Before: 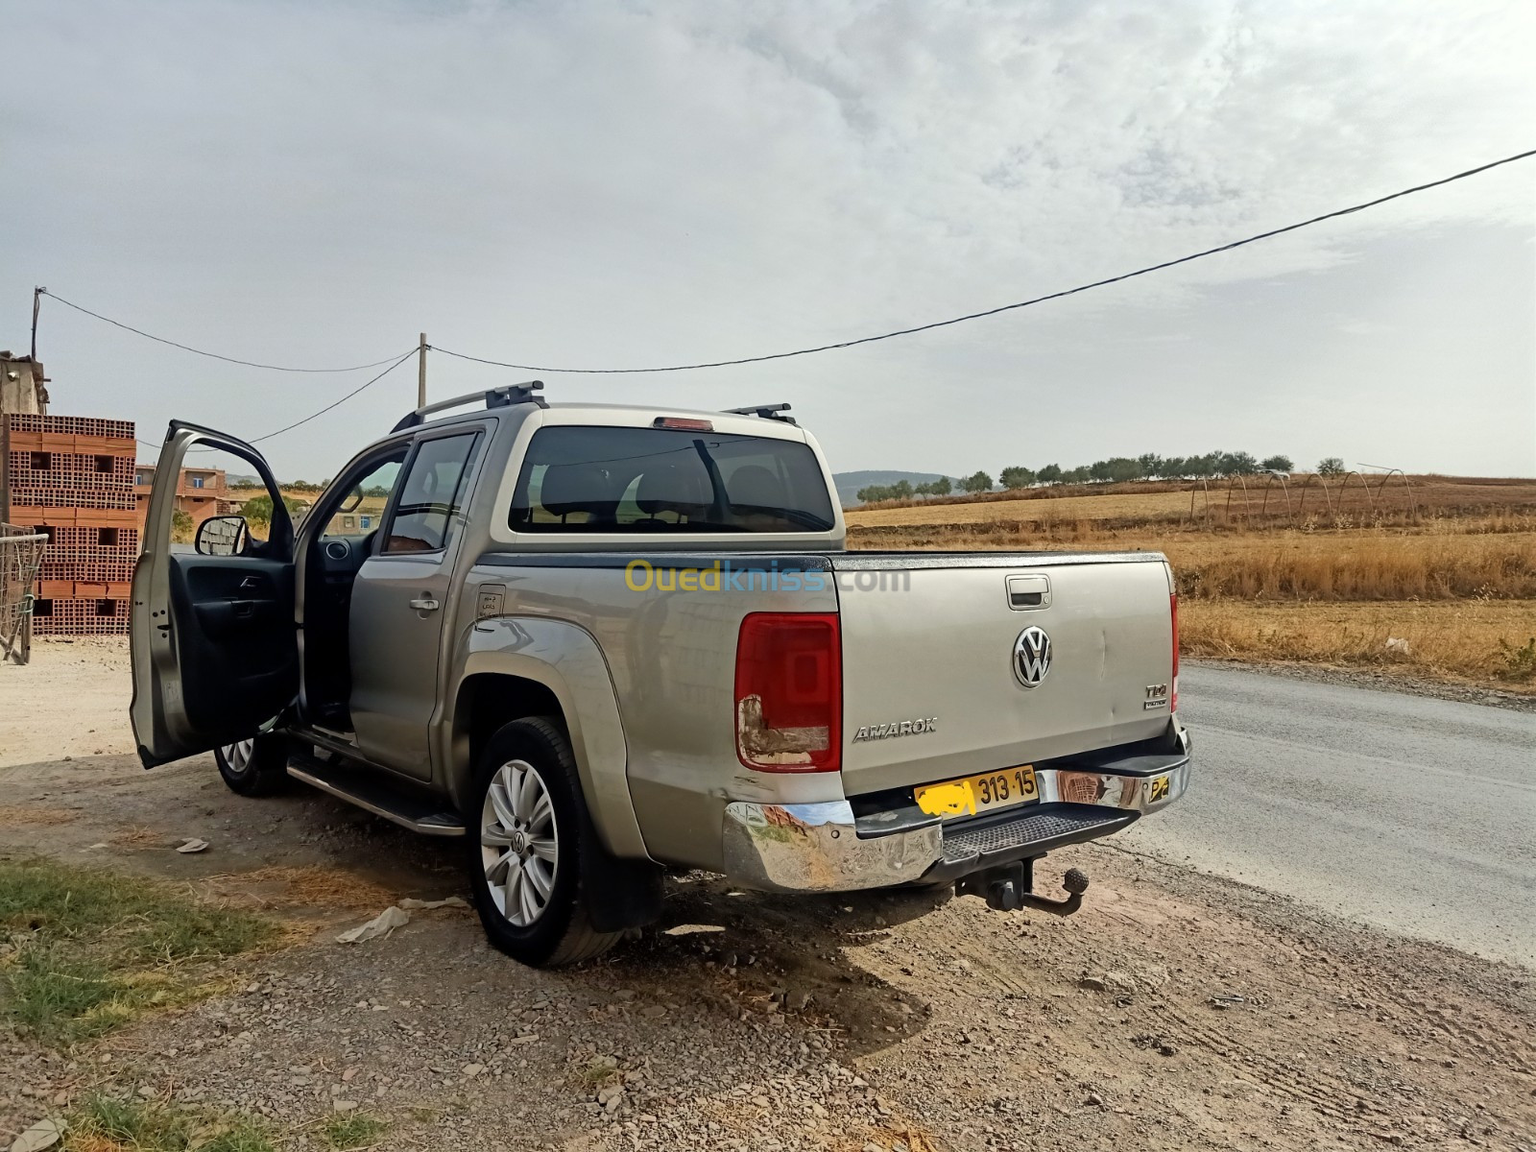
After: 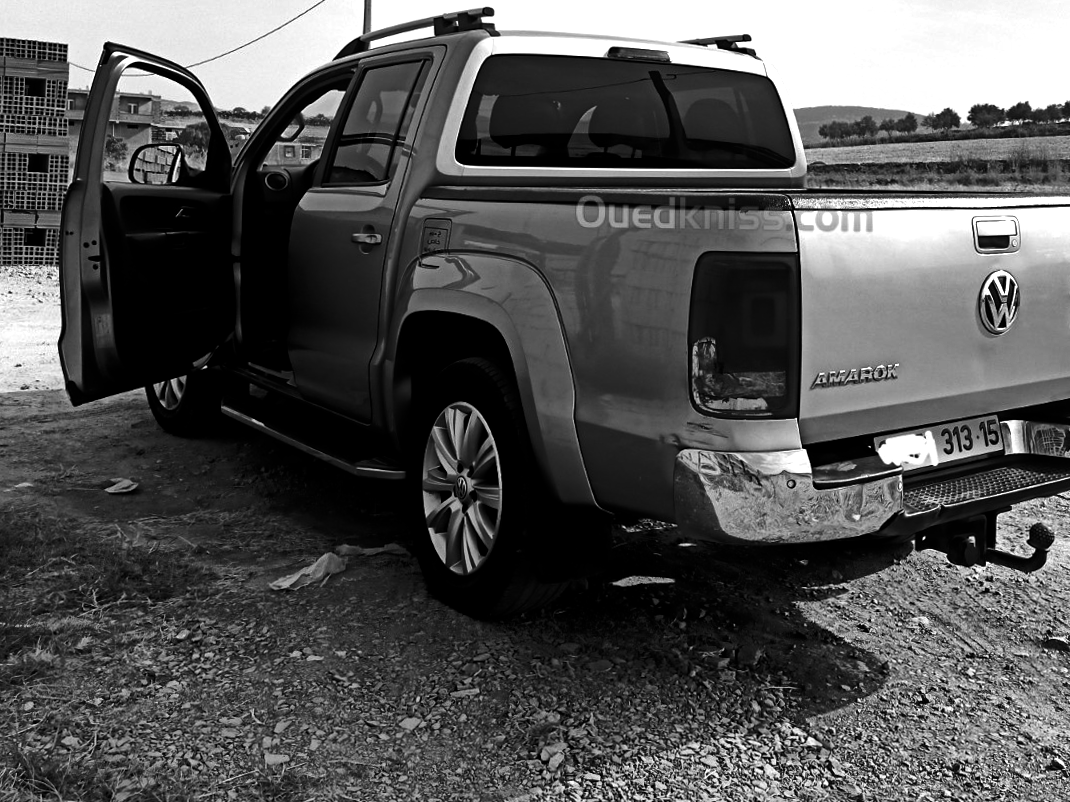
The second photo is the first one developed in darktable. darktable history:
contrast brightness saturation: contrast 0.09, brightness -0.59, saturation 0.17
color contrast: green-magenta contrast 0, blue-yellow contrast 0
crop and rotate: angle -0.82°, left 3.85%, top 31.828%, right 27.992%
exposure: black level correction 0, exposure 0.7 EV, compensate exposure bias true, compensate highlight preservation false
